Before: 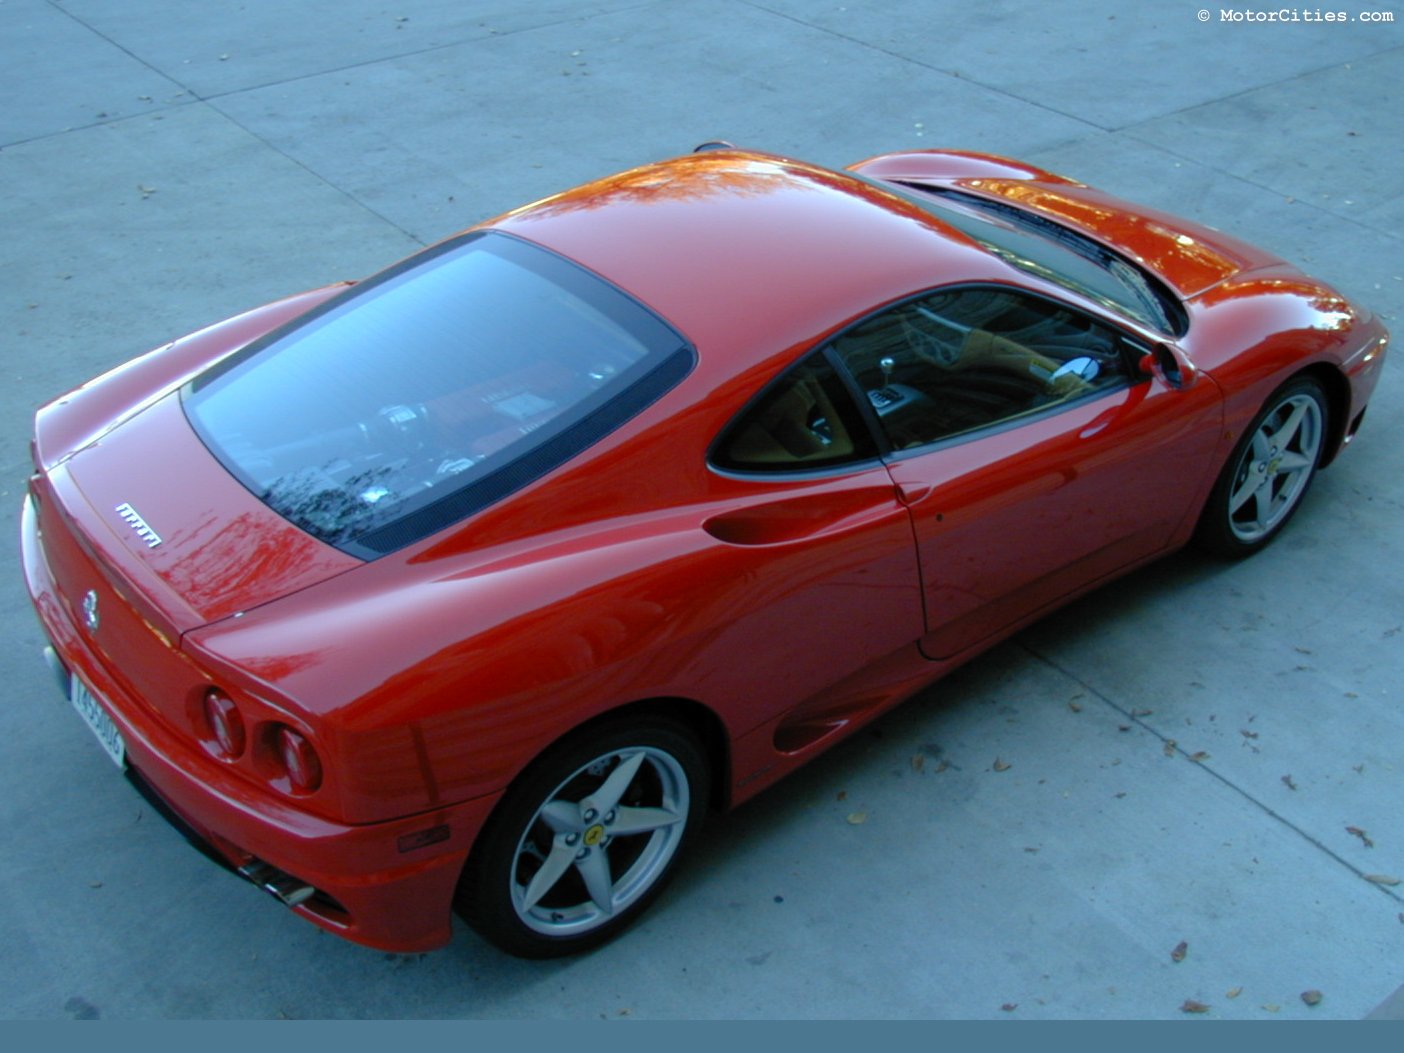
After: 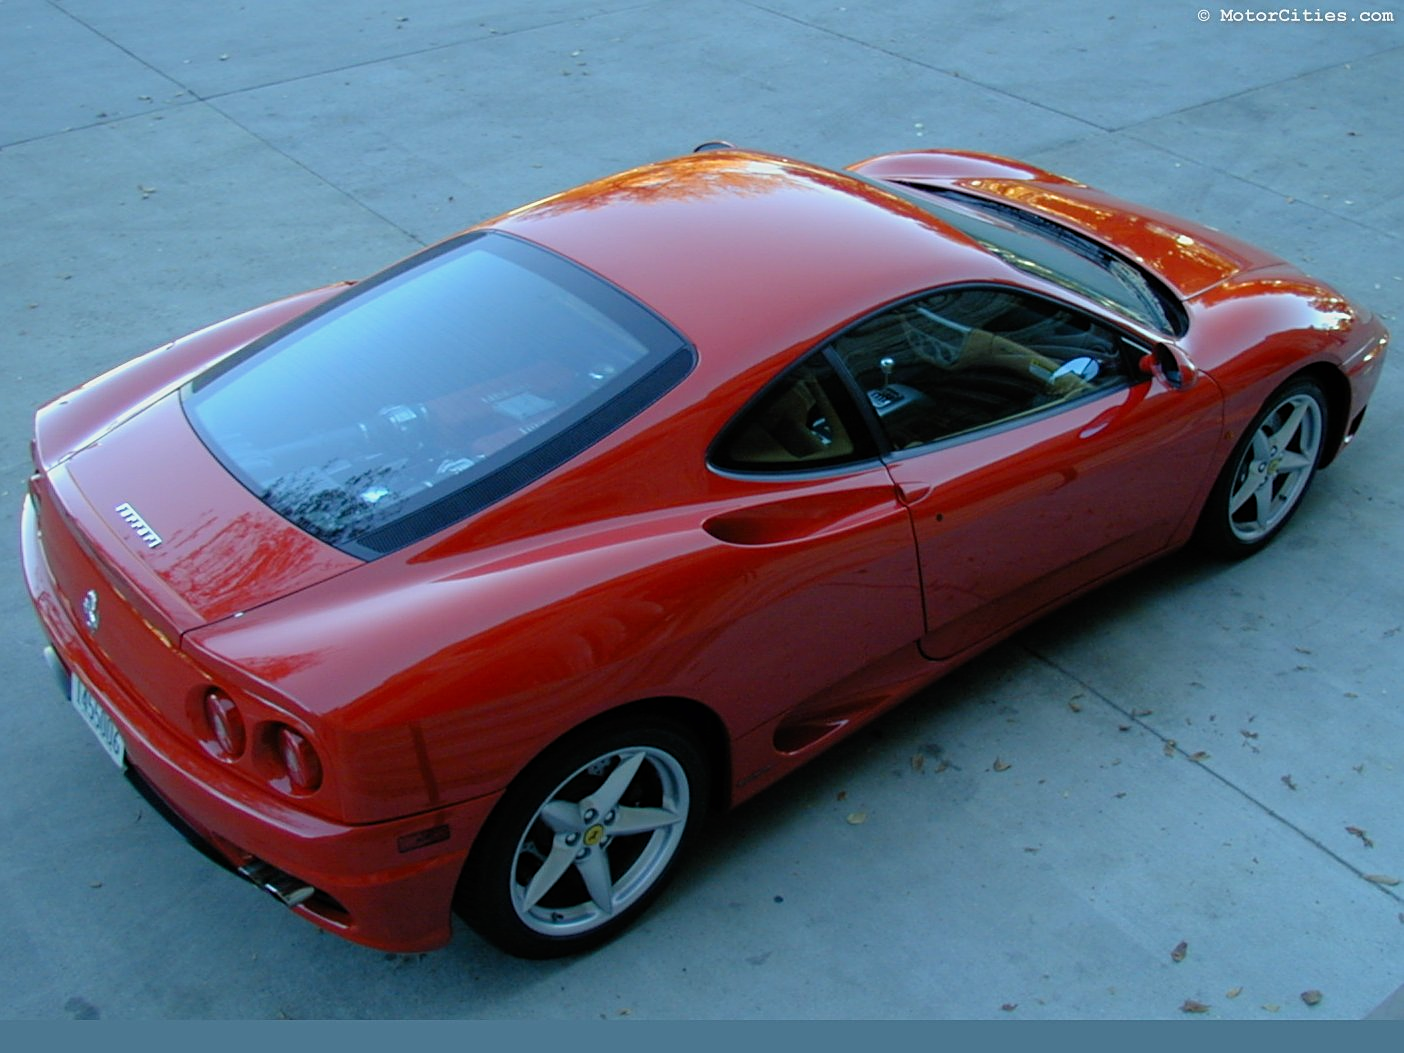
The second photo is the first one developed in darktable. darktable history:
sharpen: on, module defaults
filmic rgb: black relative exposure -11.35 EV, white relative exposure 3.22 EV, hardness 6.76, color science v6 (2022)
